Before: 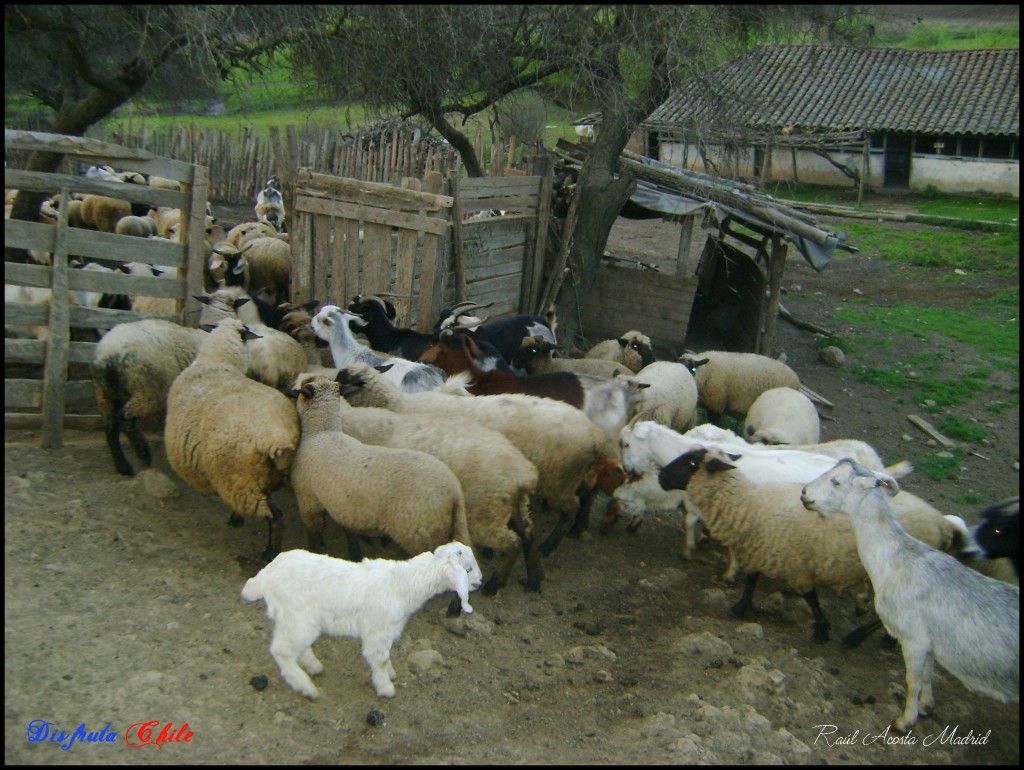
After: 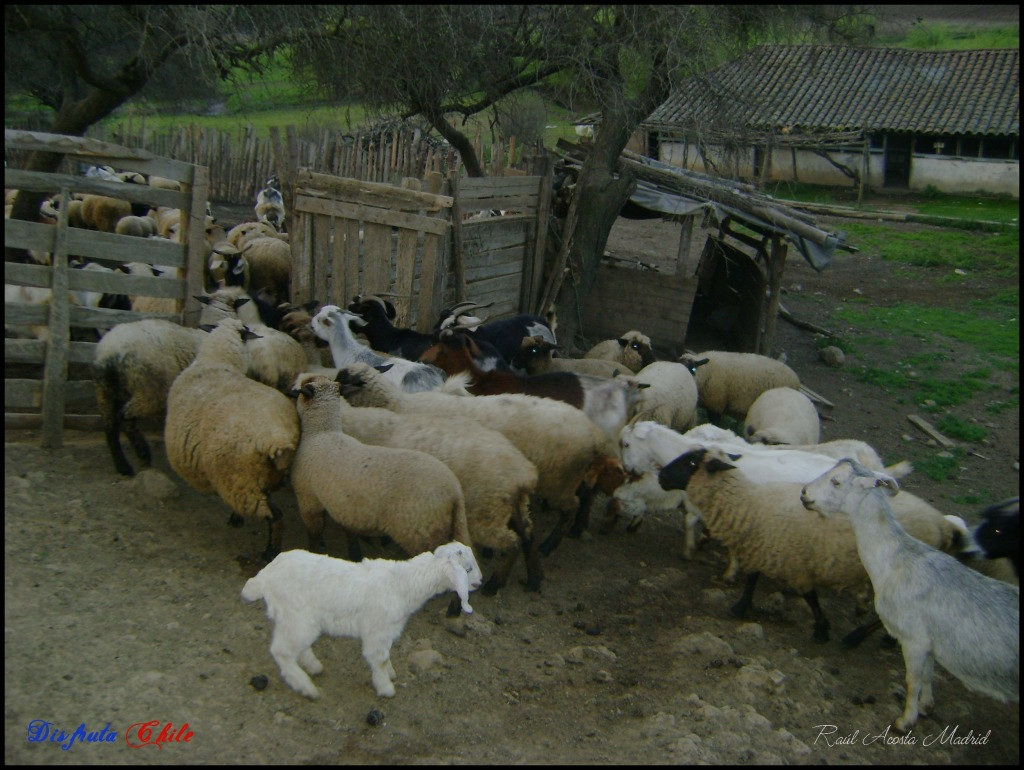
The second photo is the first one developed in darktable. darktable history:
exposure: black level correction 0, exposure -0.743 EV, compensate highlight preservation false
tone equalizer: on, module defaults
